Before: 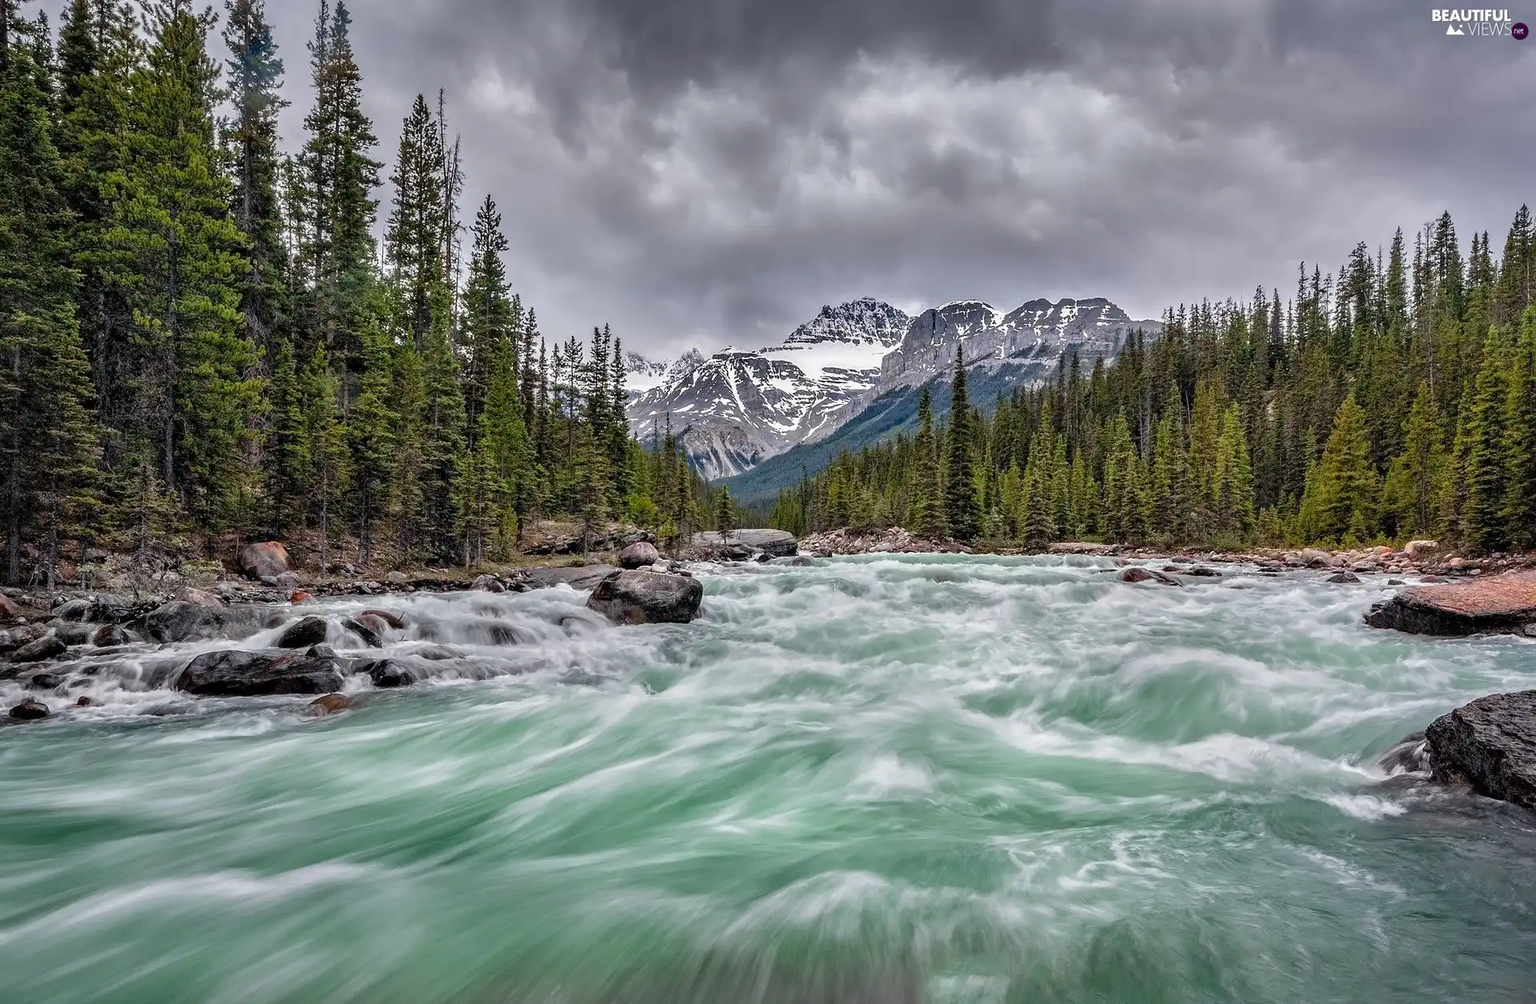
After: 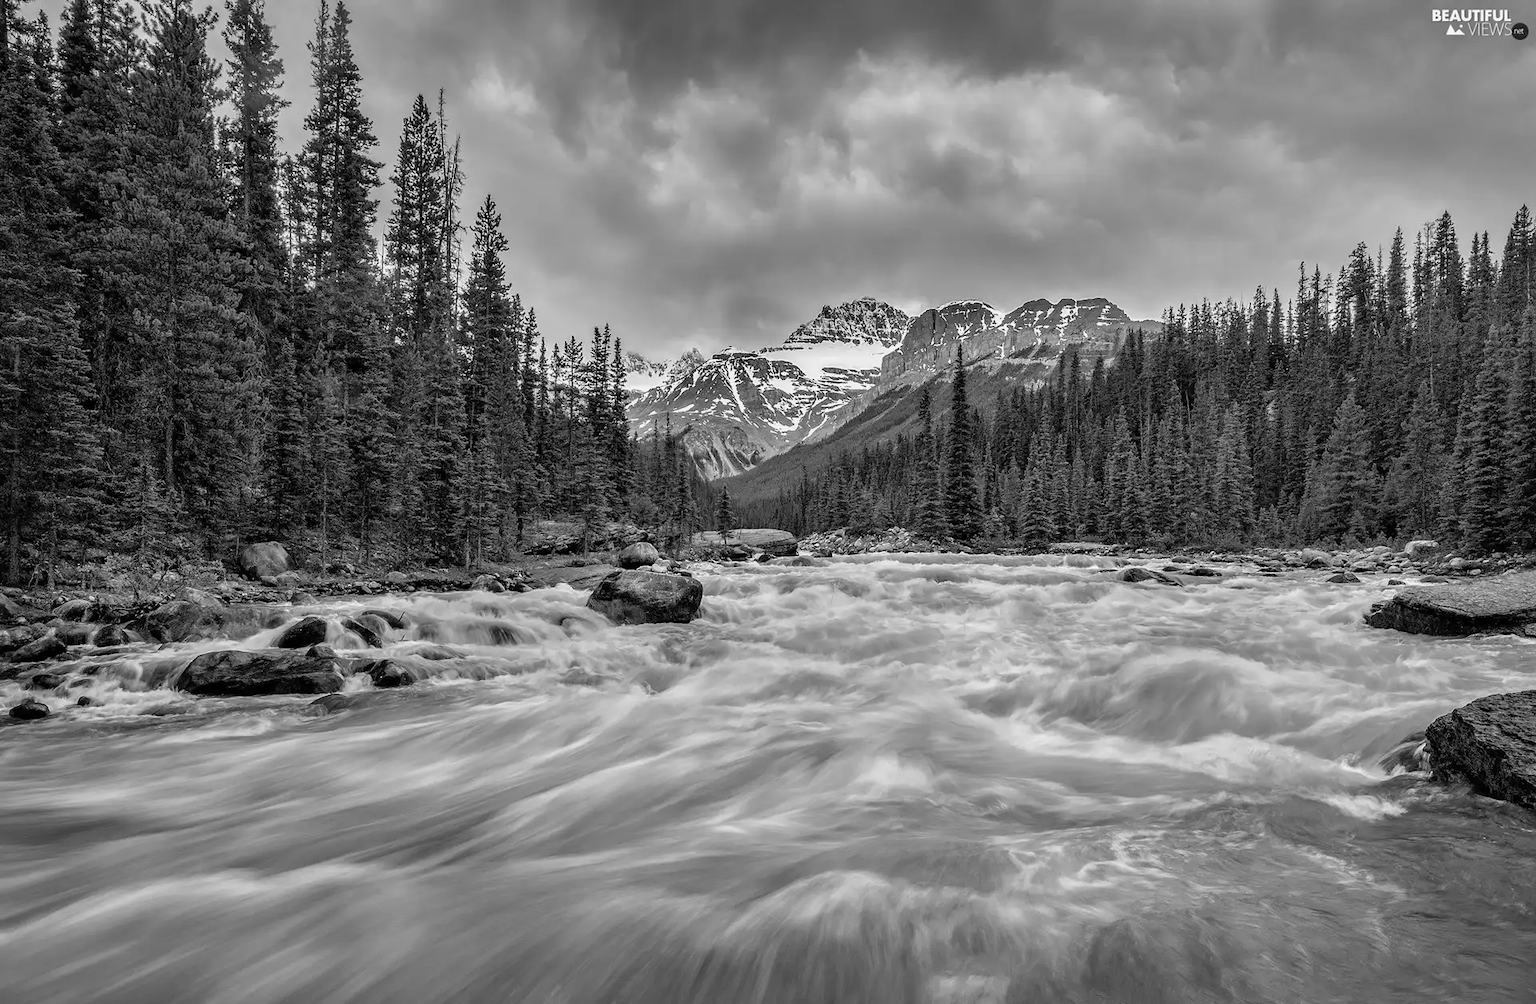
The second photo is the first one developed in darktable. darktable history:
contrast brightness saturation: contrast 0.01, saturation -0.05
white balance: emerald 1
color calibration: output gray [0.21, 0.42, 0.37, 0], gray › normalize channels true, illuminant same as pipeline (D50), adaptation XYZ, x 0.346, y 0.359, gamut compression 0
